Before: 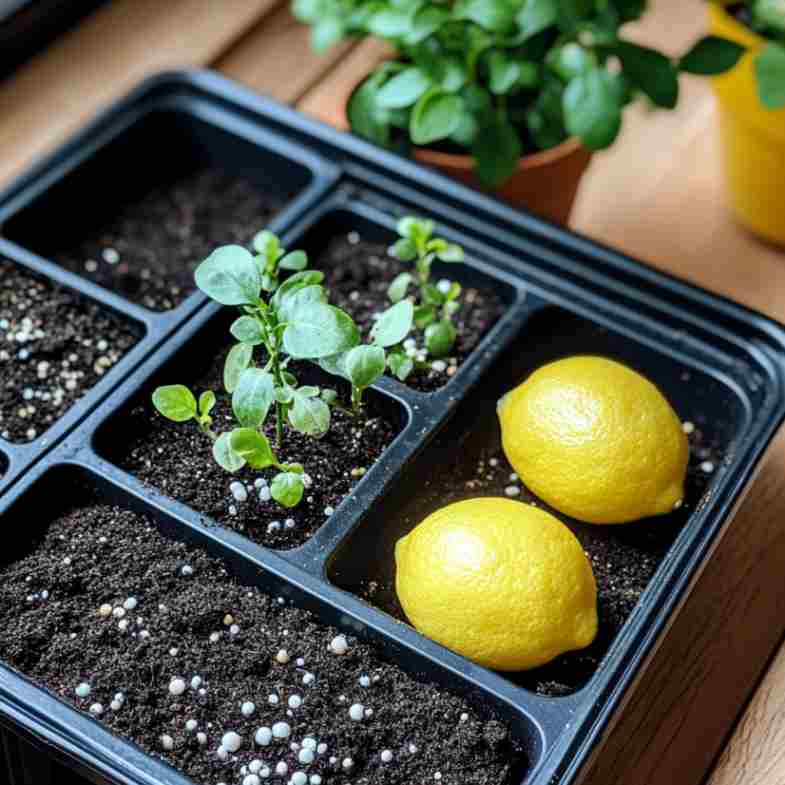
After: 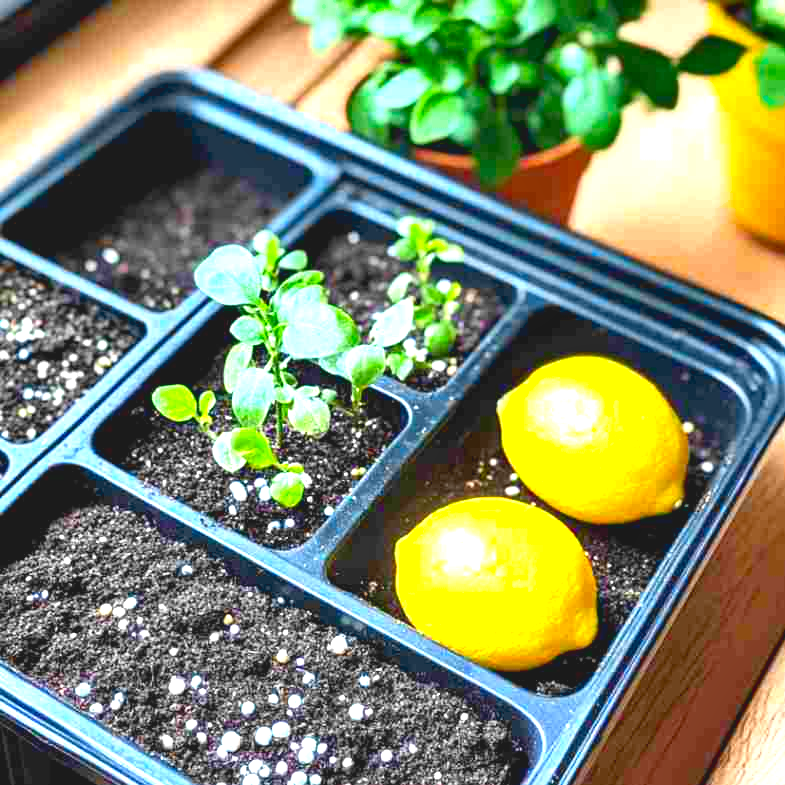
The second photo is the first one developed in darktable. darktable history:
exposure: black level correction 0.001, exposure 1.822 EV, compensate exposure bias true, compensate highlight preservation false
shadows and highlights: shadows 12, white point adjustment 1.2, soften with gaussian
color balance rgb: global vibrance 0.5%
contrast brightness saturation: contrast -0.19, saturation 0.19
